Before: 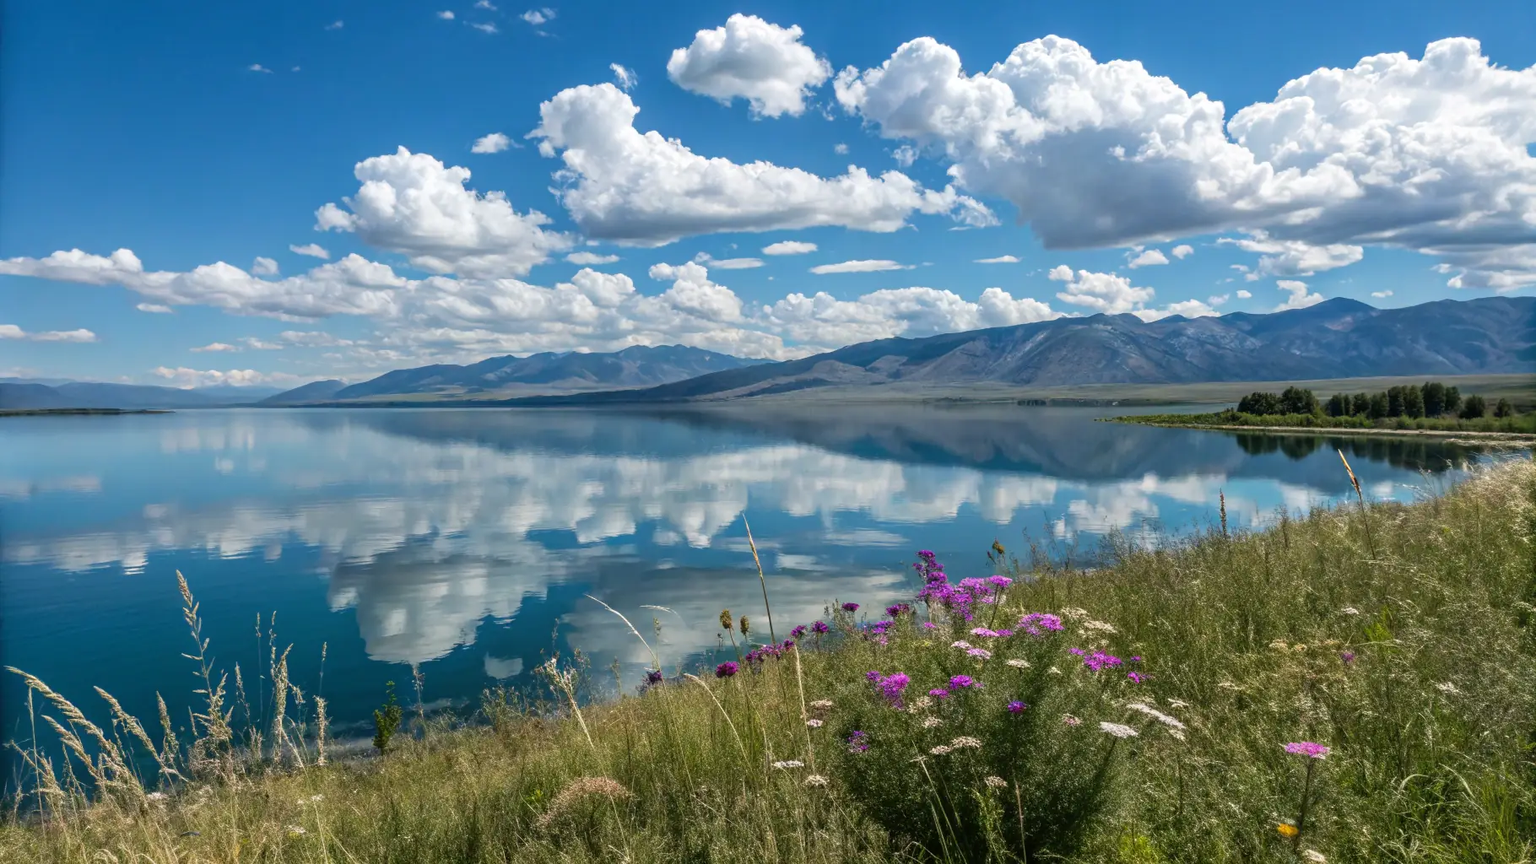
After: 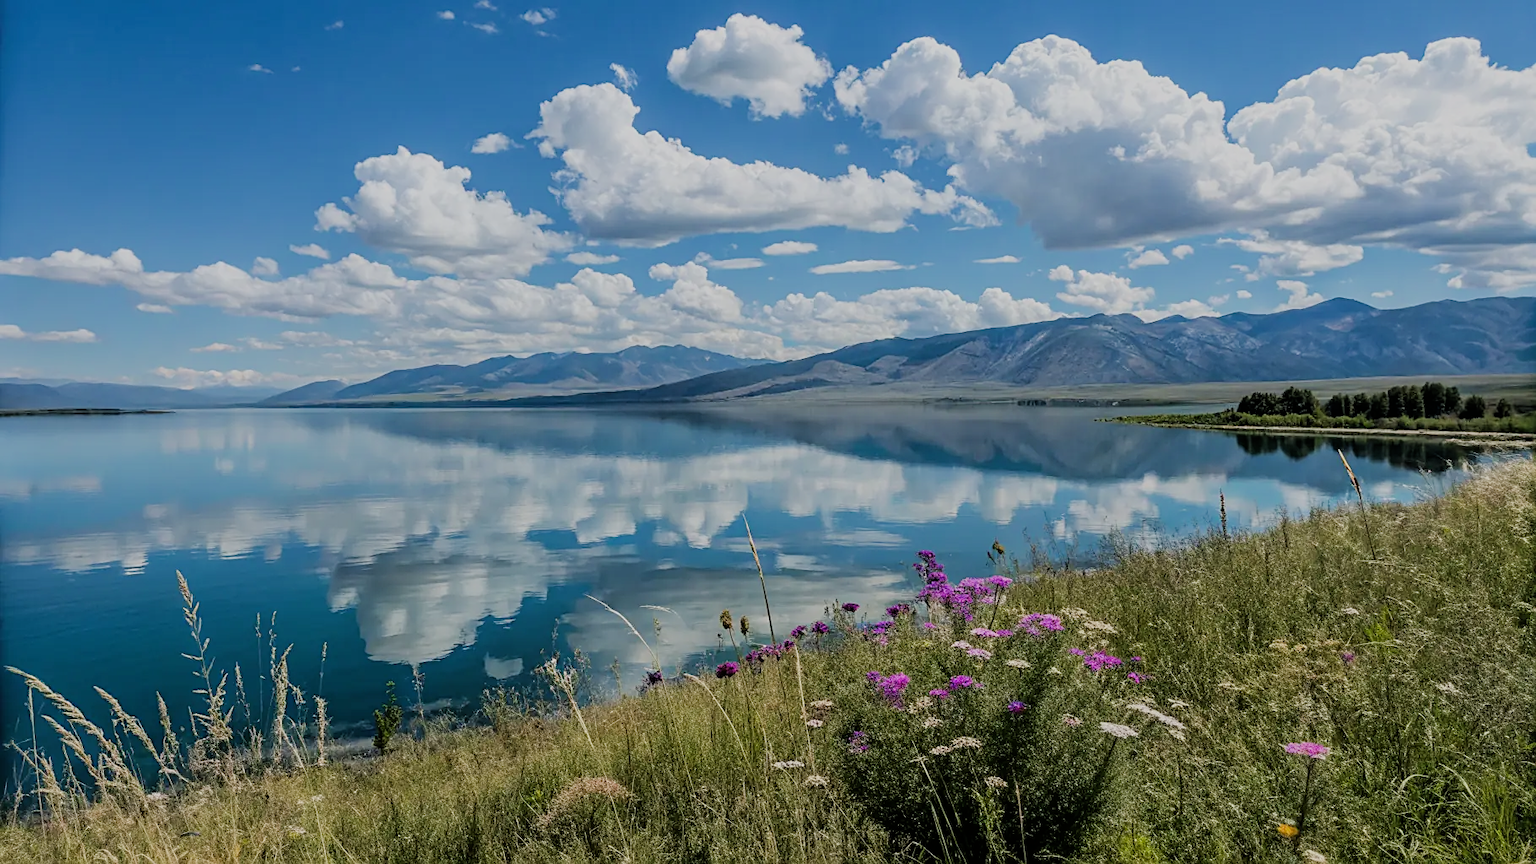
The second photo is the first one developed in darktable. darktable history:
sharpen: on, module defaults
filmic rgb: black relative exposure -6.82 EV, white relative exposure 5.89 EV, hardness 2.71
